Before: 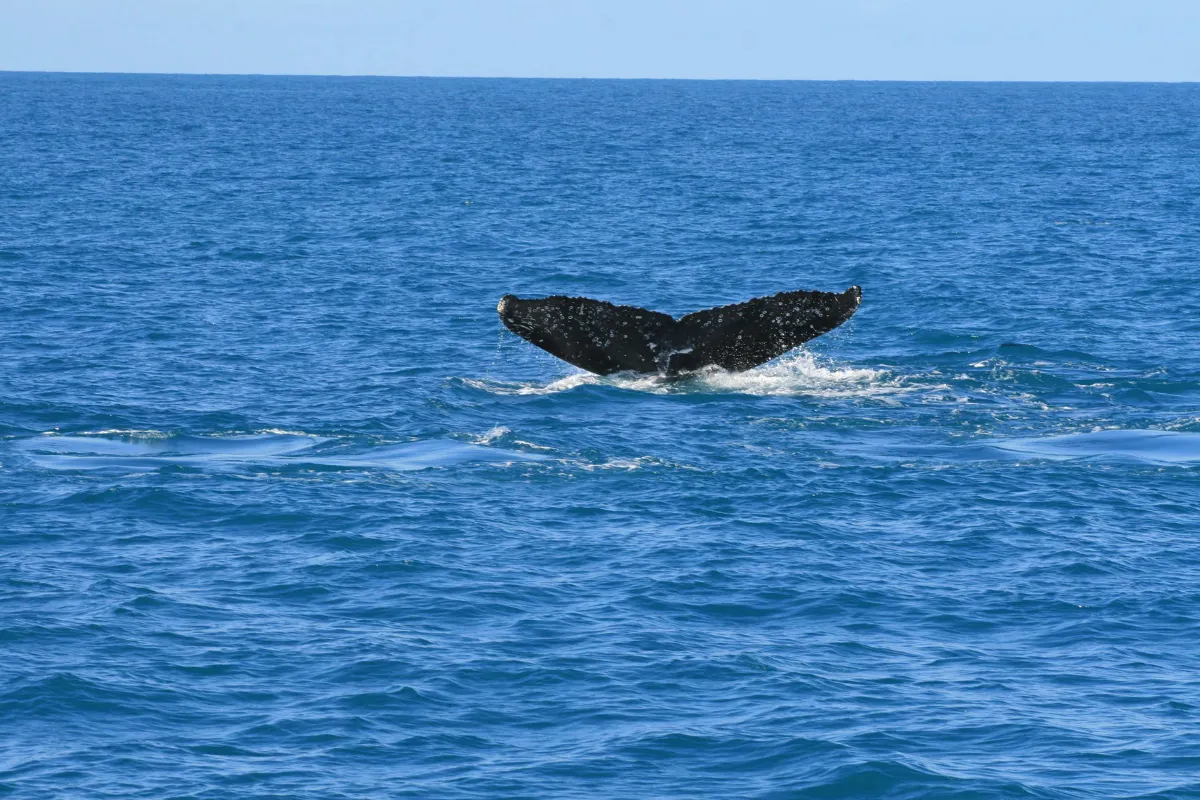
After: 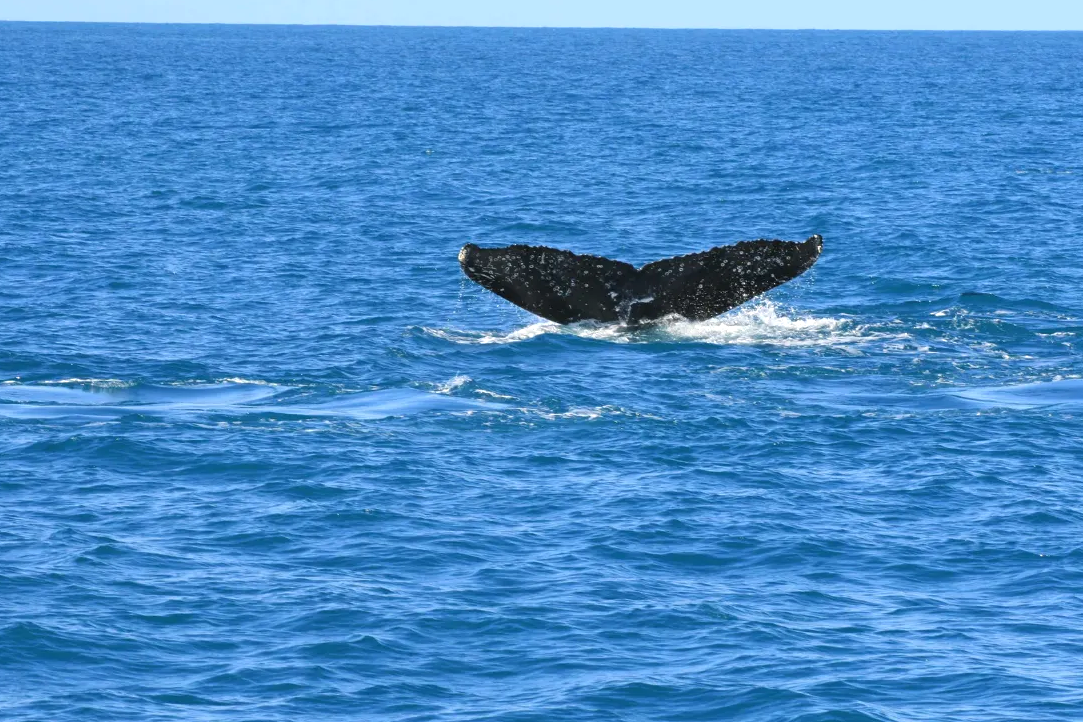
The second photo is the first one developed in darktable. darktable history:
exposure: exposure 0.15 EV
crop: left 3.305%, top 6.436%, right 6.389%, bottom 3.258%
